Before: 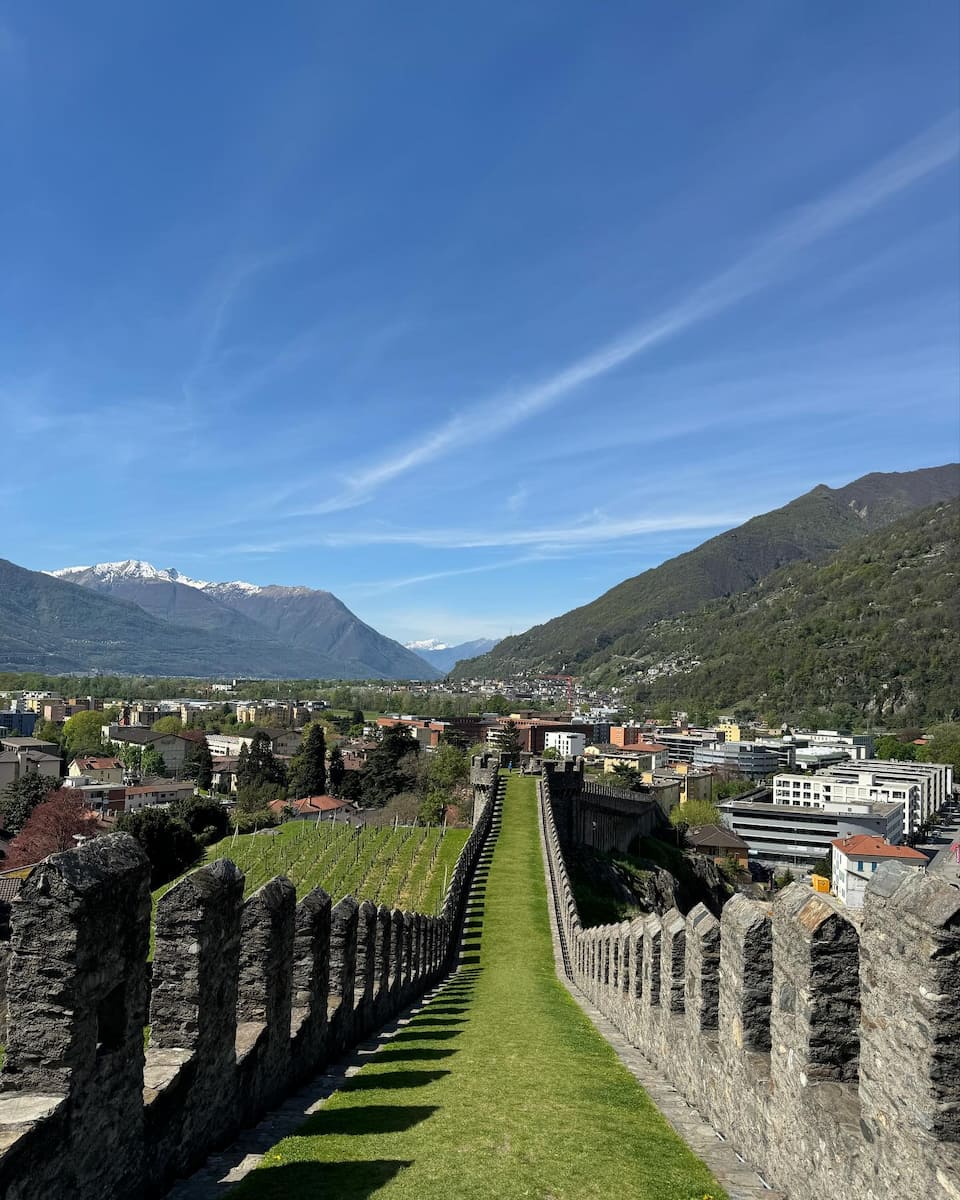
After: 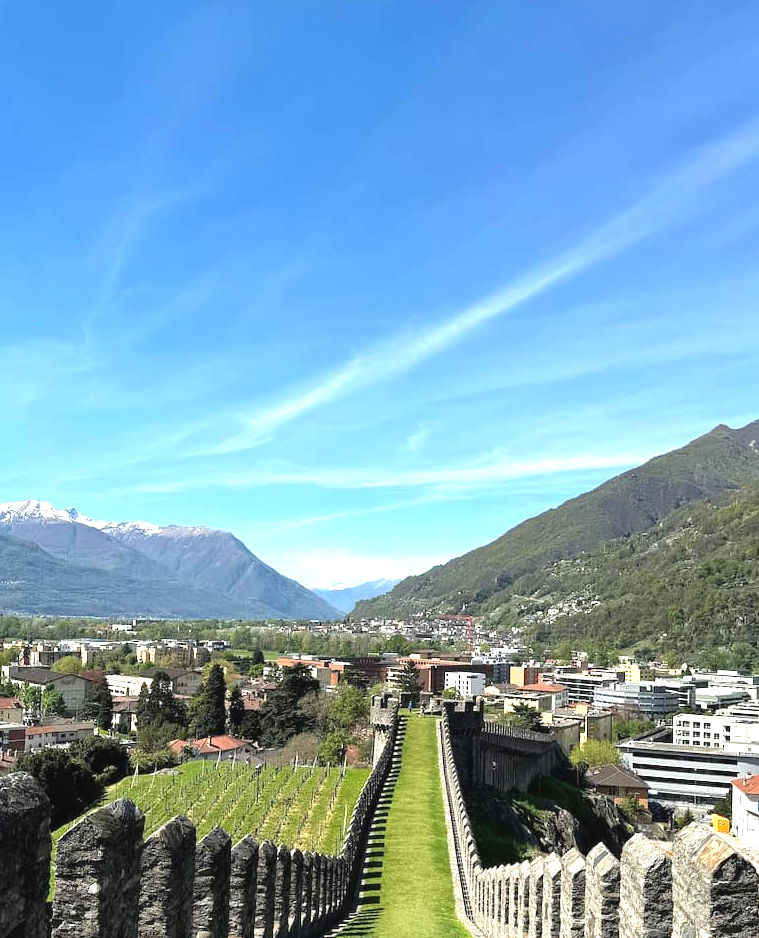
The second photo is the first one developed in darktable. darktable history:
crop and rotate: left 10.481%, top 5.035%, right 10.409%, bottom 16.757%
exposure: black level correction -0.002, exposure 1.113 EV, compensate highlight preservation false
color zones: curves: ch0 [(0, 0.5) (0.143, 0.5) (0.286, 0.5) (0.429, 0.5) (0.571, 0.5) (0.714, 0.476) (0.857, 0.5) (1, 0.5)]; ch2 [(0, 0.5) (0.143, 0.5) (0.286, 0.5) (0.429, 0.5) (0.571, 0.5) (0.714, 0.487) (0.857, 0.5) (1, 0.5)]
